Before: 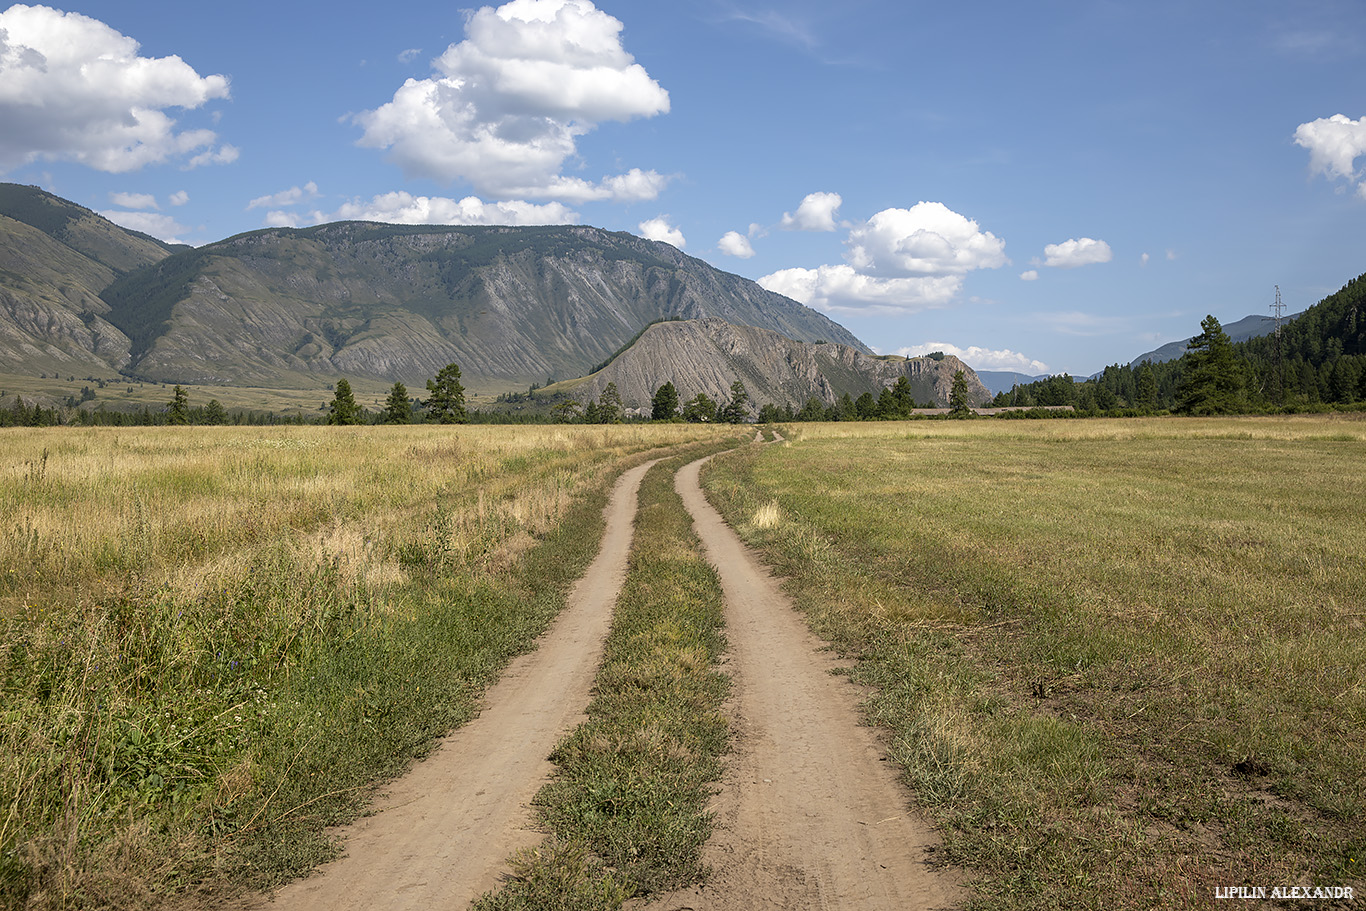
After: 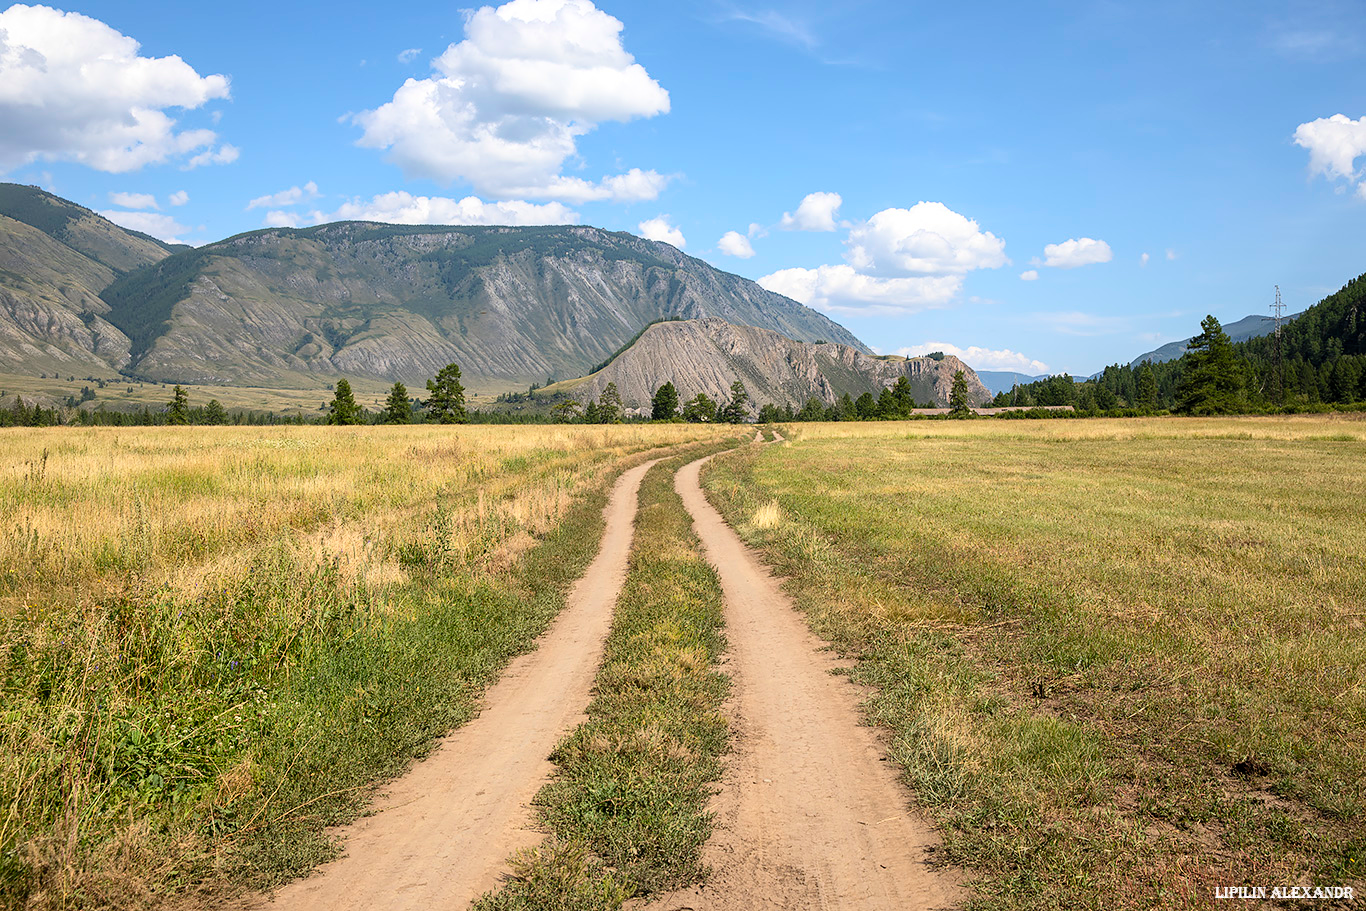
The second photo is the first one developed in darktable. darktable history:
contrast brightness saturation: contrast 0.201, brightness 0.16, saturation 0.218
